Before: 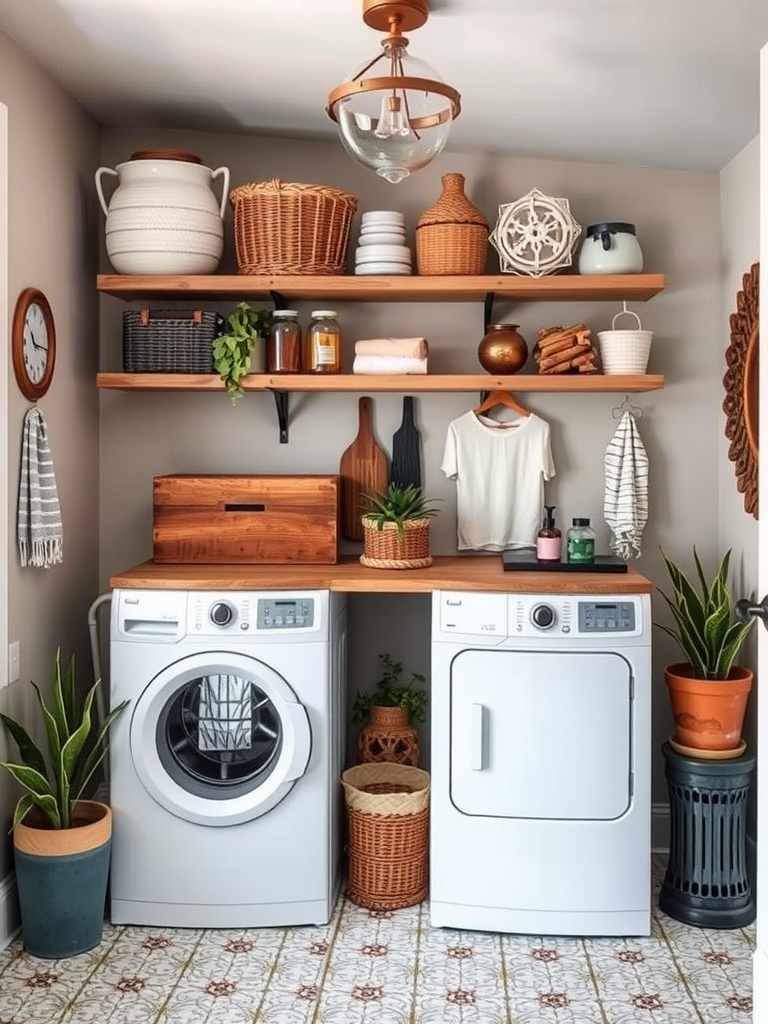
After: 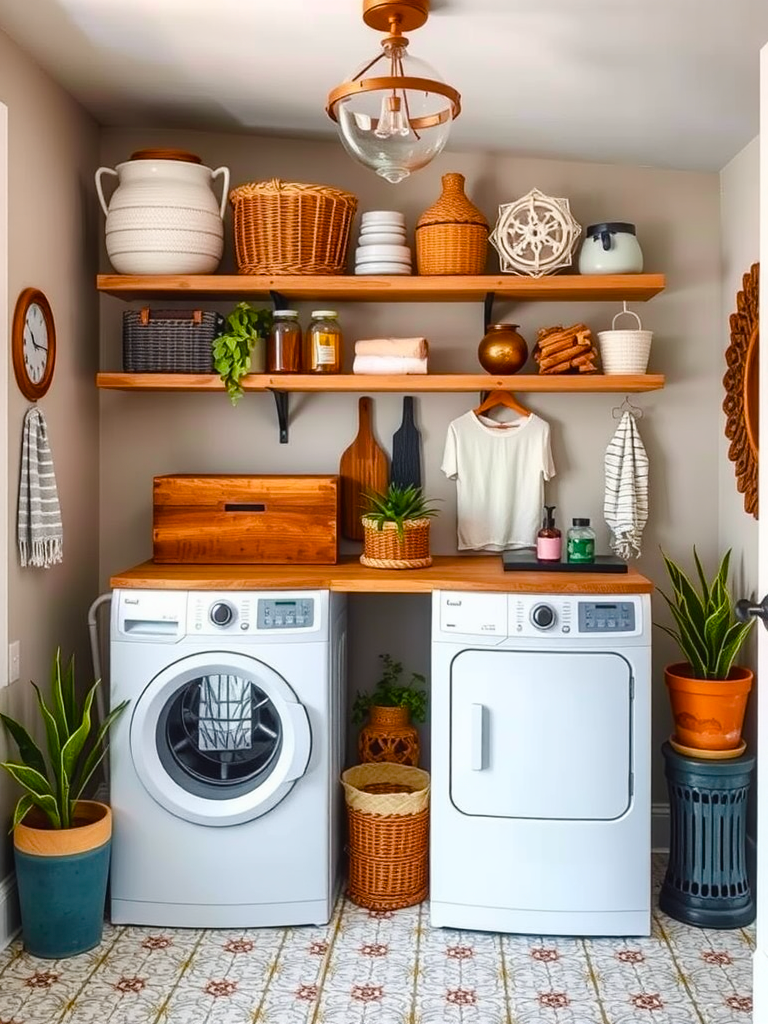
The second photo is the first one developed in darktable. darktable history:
color balance rgb: global offset › luminance 0.274%, global offset › hue 170.73°, perceptual saturation grading › global saturation 20%, perceptual saturation grading › highlights -25.719%, perceptual saturation grading › shadows 26.118%, global vibrance 50.237%
